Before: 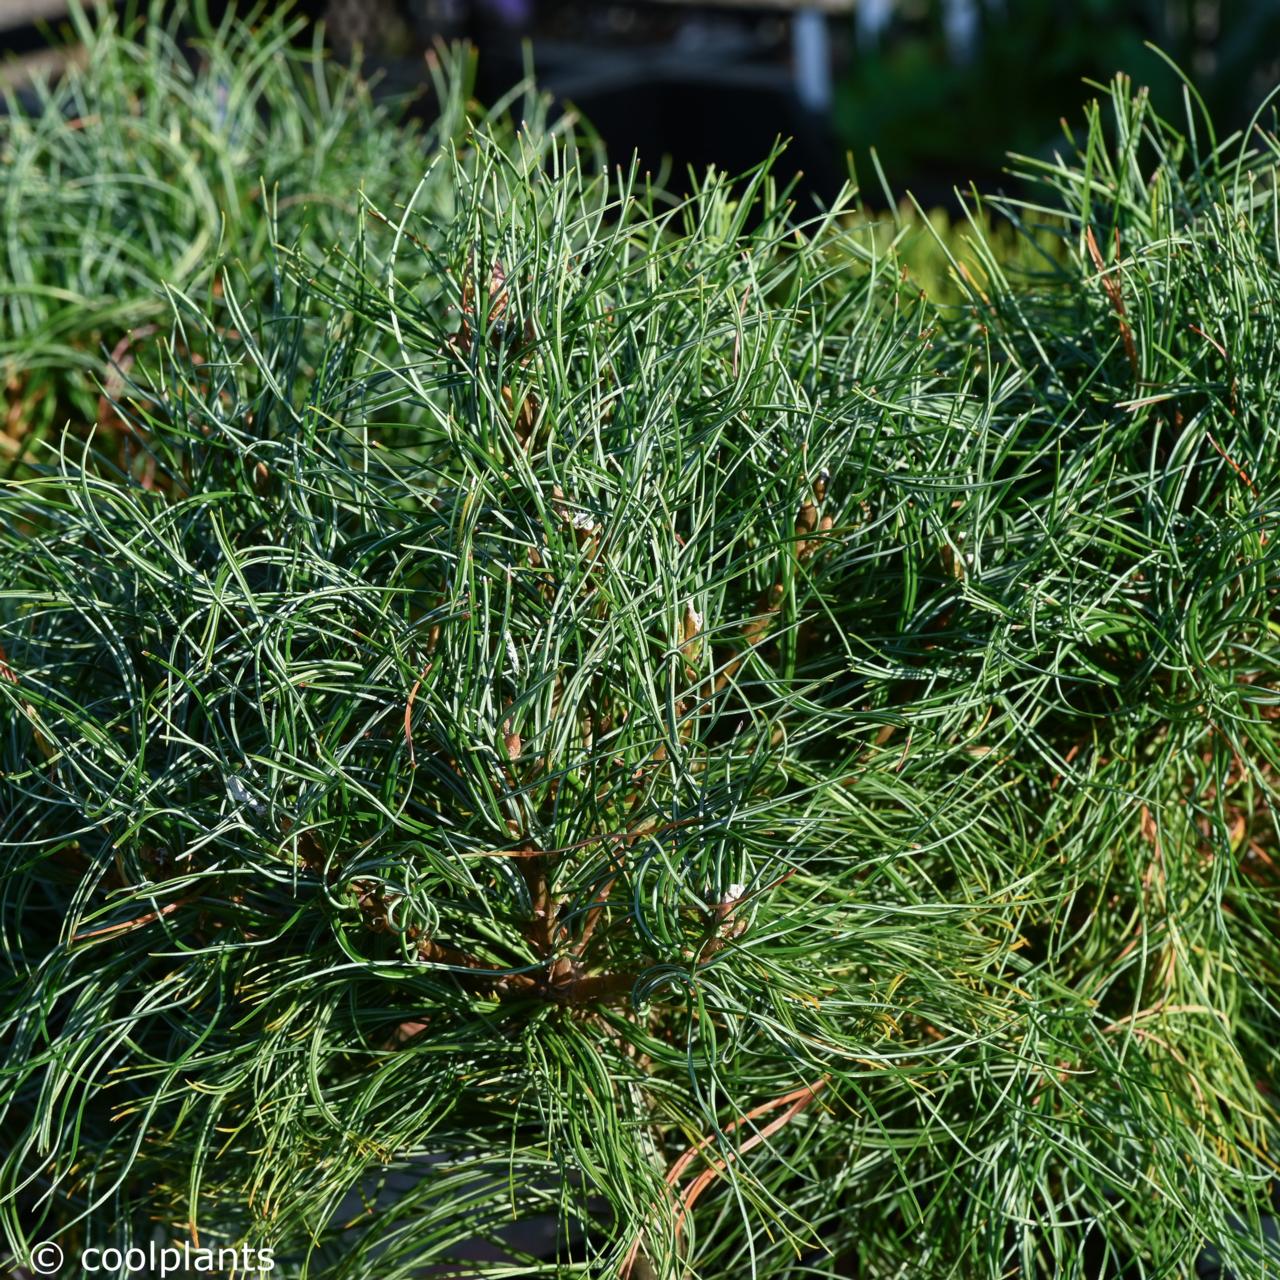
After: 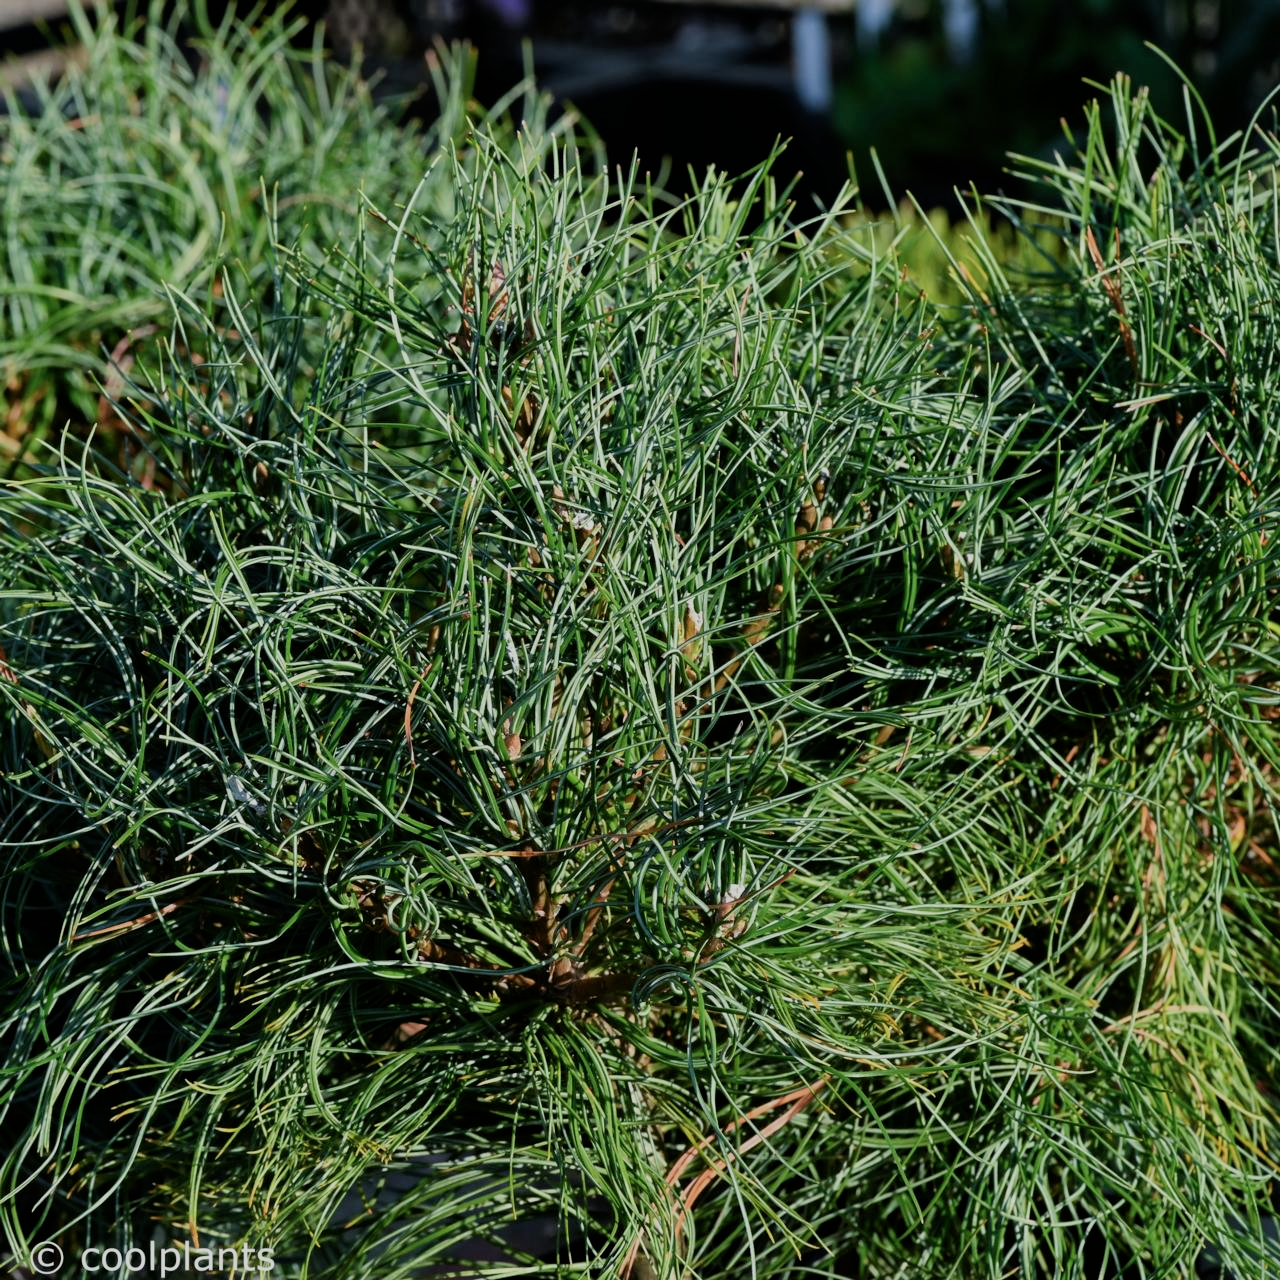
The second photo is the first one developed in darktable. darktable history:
filmic rgb: black relative exposure -7.65 EV, white relative exposure 4.56 EV, hardness 3.61, contrast 0.998
